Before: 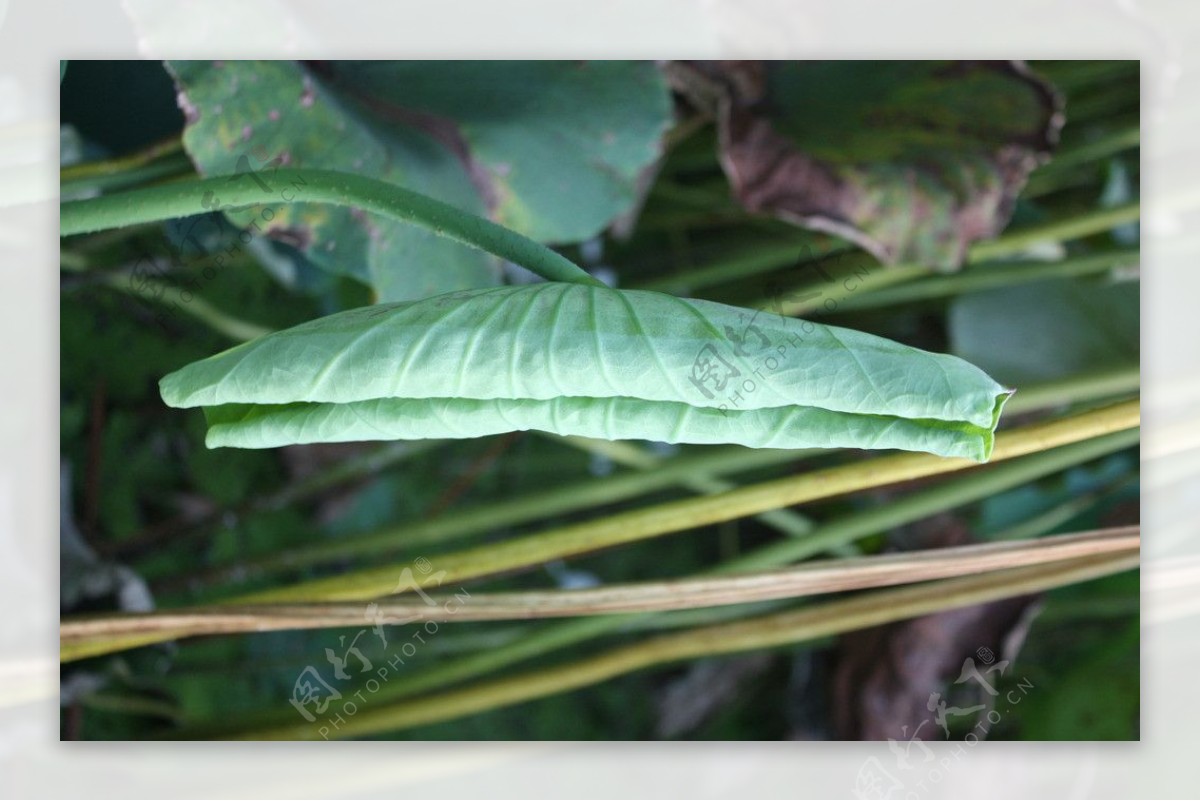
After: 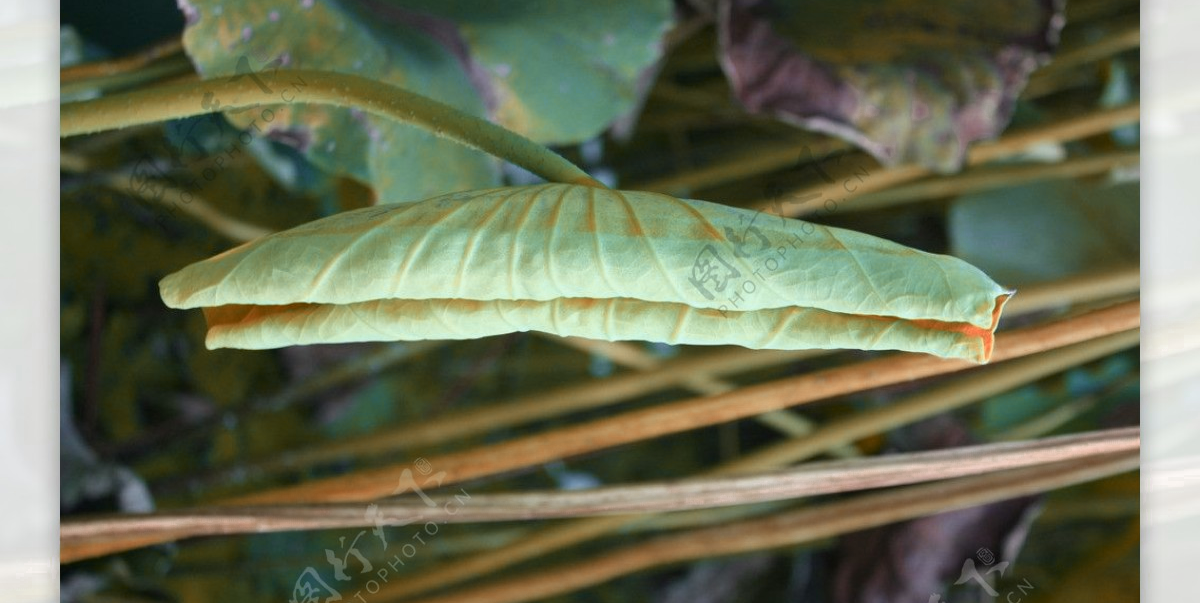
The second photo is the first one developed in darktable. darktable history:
color zones: curves: ch0 [(0.006, 0.385) (0.143, 0.563) (0.243, 0.321) (0.352, 0.464) (0.516, 0.456) (0.625, 0.5) (0.75, 0.5) (0.875, 0.5)]; ch1 [(0, 0.5) (0.134, 0.504) (0.246, 0.463) (0.421, 0.515) (0.5, 0.56) (0.625, 0.5) (0.75, 0.5) (0.875, 0.5)]; ch2 [(0, 0.5) (0.131, 0.426) (0.307, 0.289) (0.38, 0.188) (0.513, 0.216) (0.625, 0.548) (0.75, 0.468) (0.838, 0.396) (0.971, 0.311)]
crop and rotate: top 12.367%, bottom 12.286%
